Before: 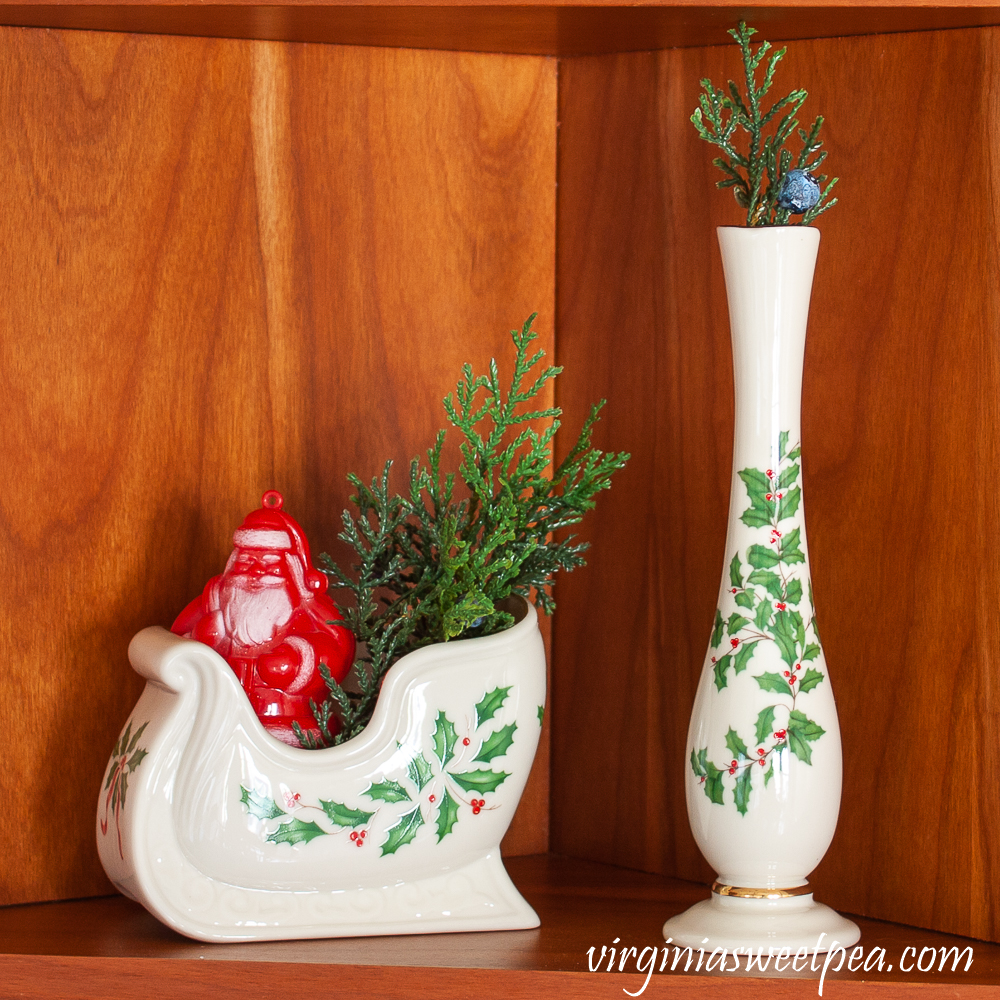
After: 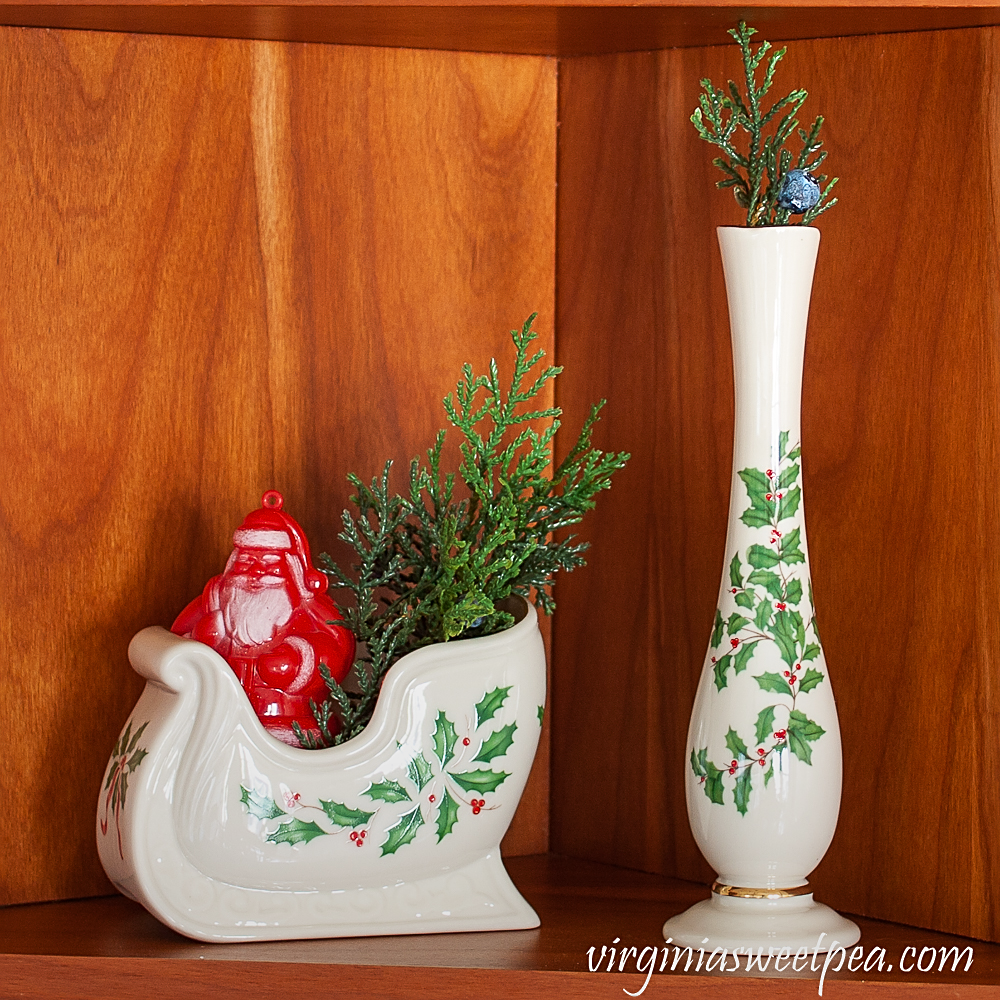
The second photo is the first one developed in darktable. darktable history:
graduated density: rotation -180°, offset 27.42
sharpen: on, module defaults
